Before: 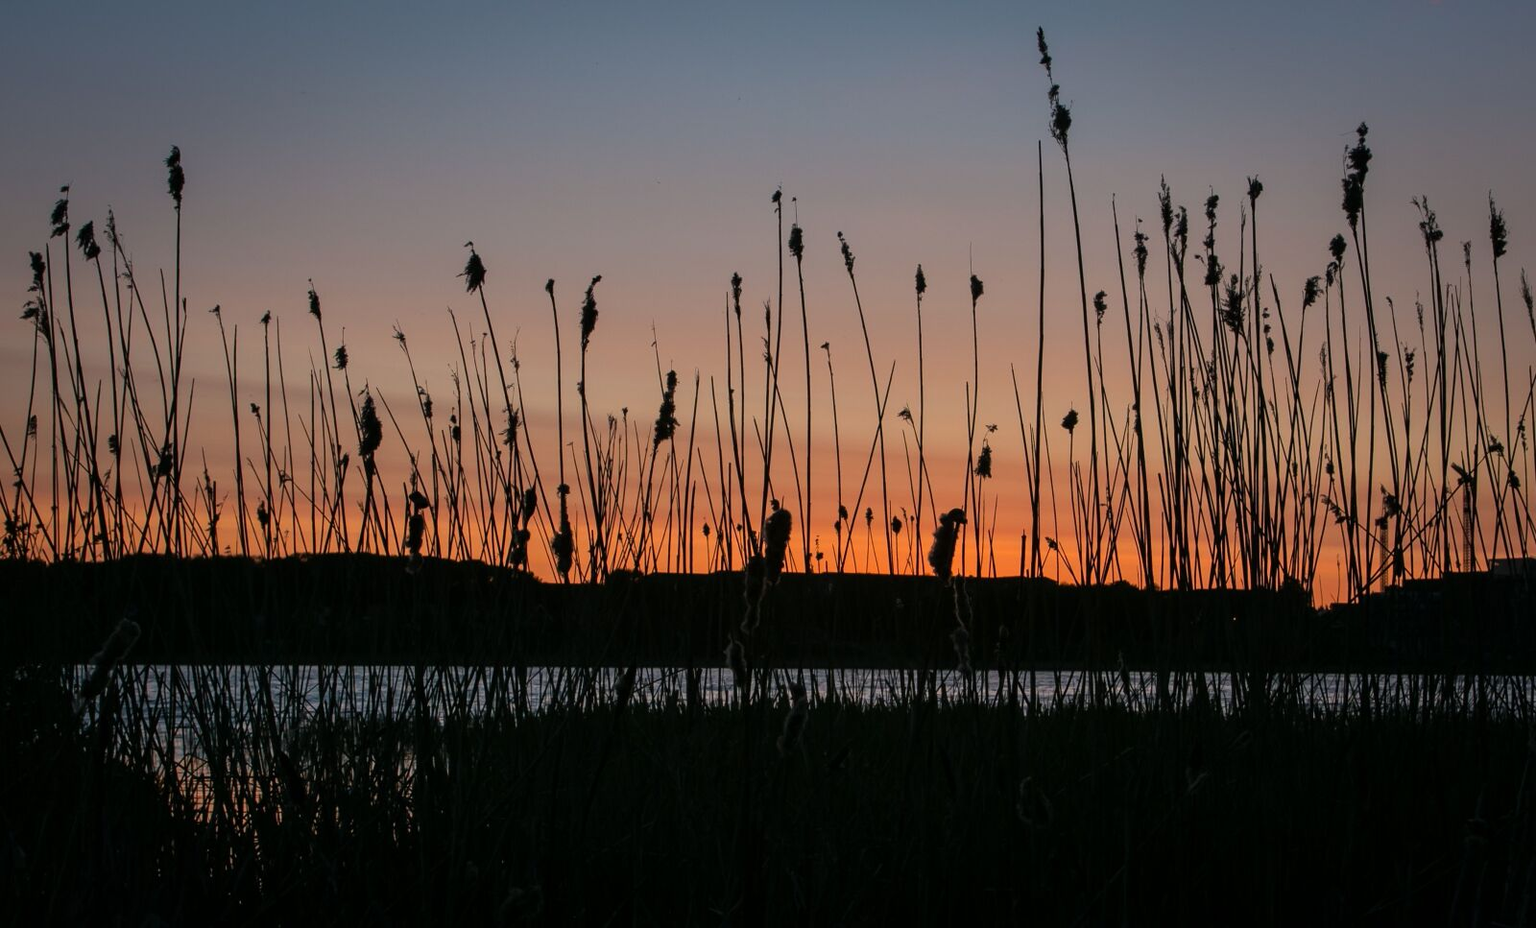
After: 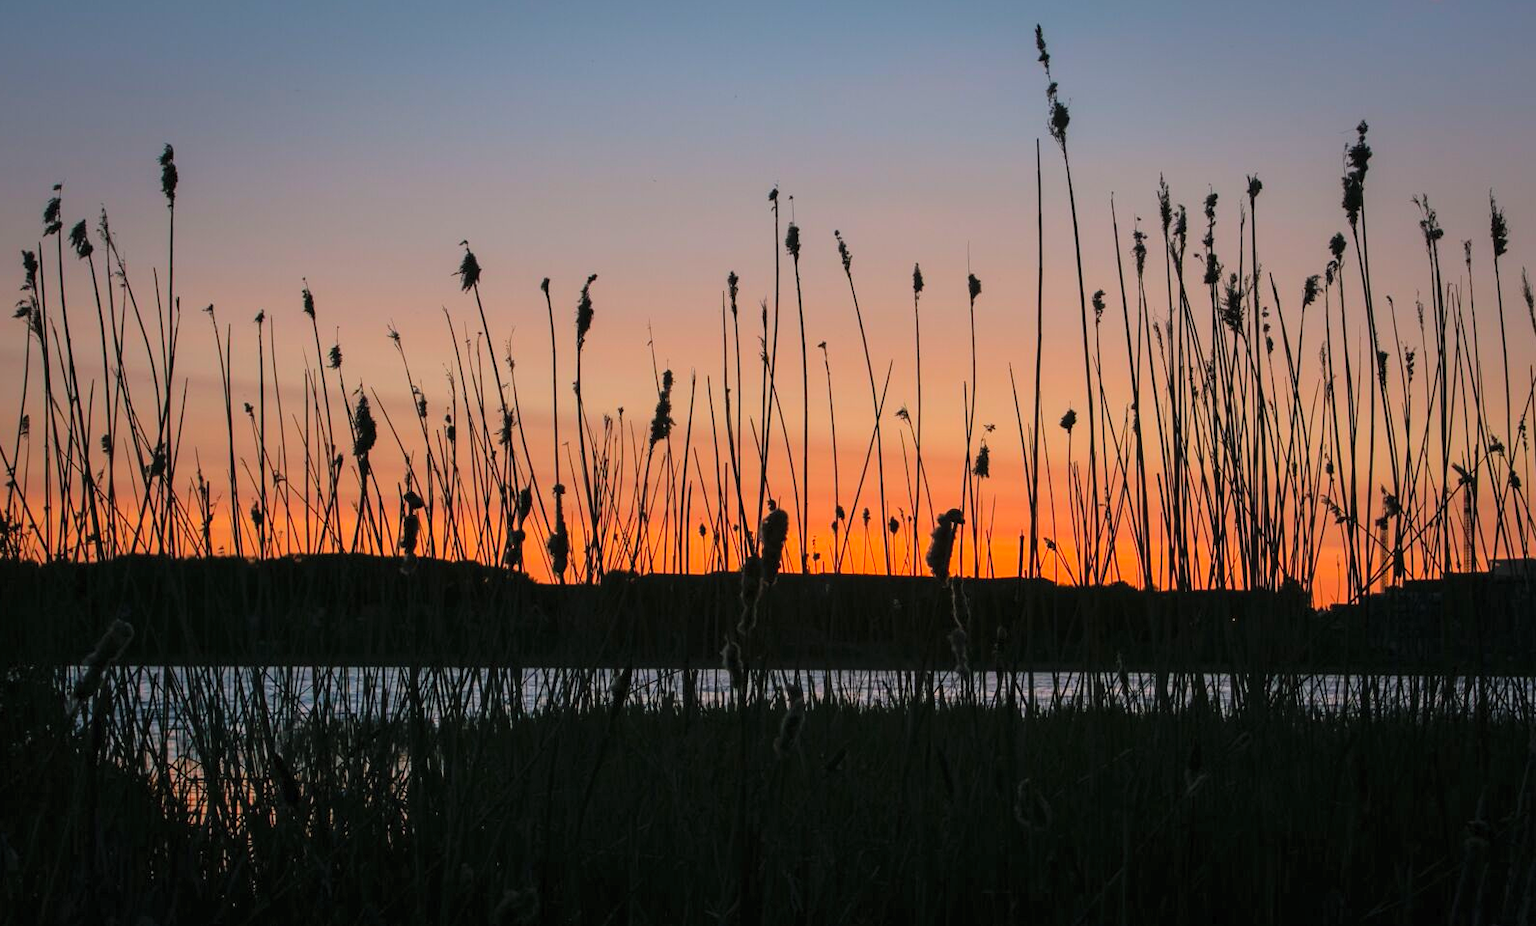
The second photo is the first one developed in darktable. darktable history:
contrast brightness saturation: contrast 0.065, brightness 0.175, saturation 0.398
crop and rotate: left 0.518%, top 0.385%, bottom 0.283%
